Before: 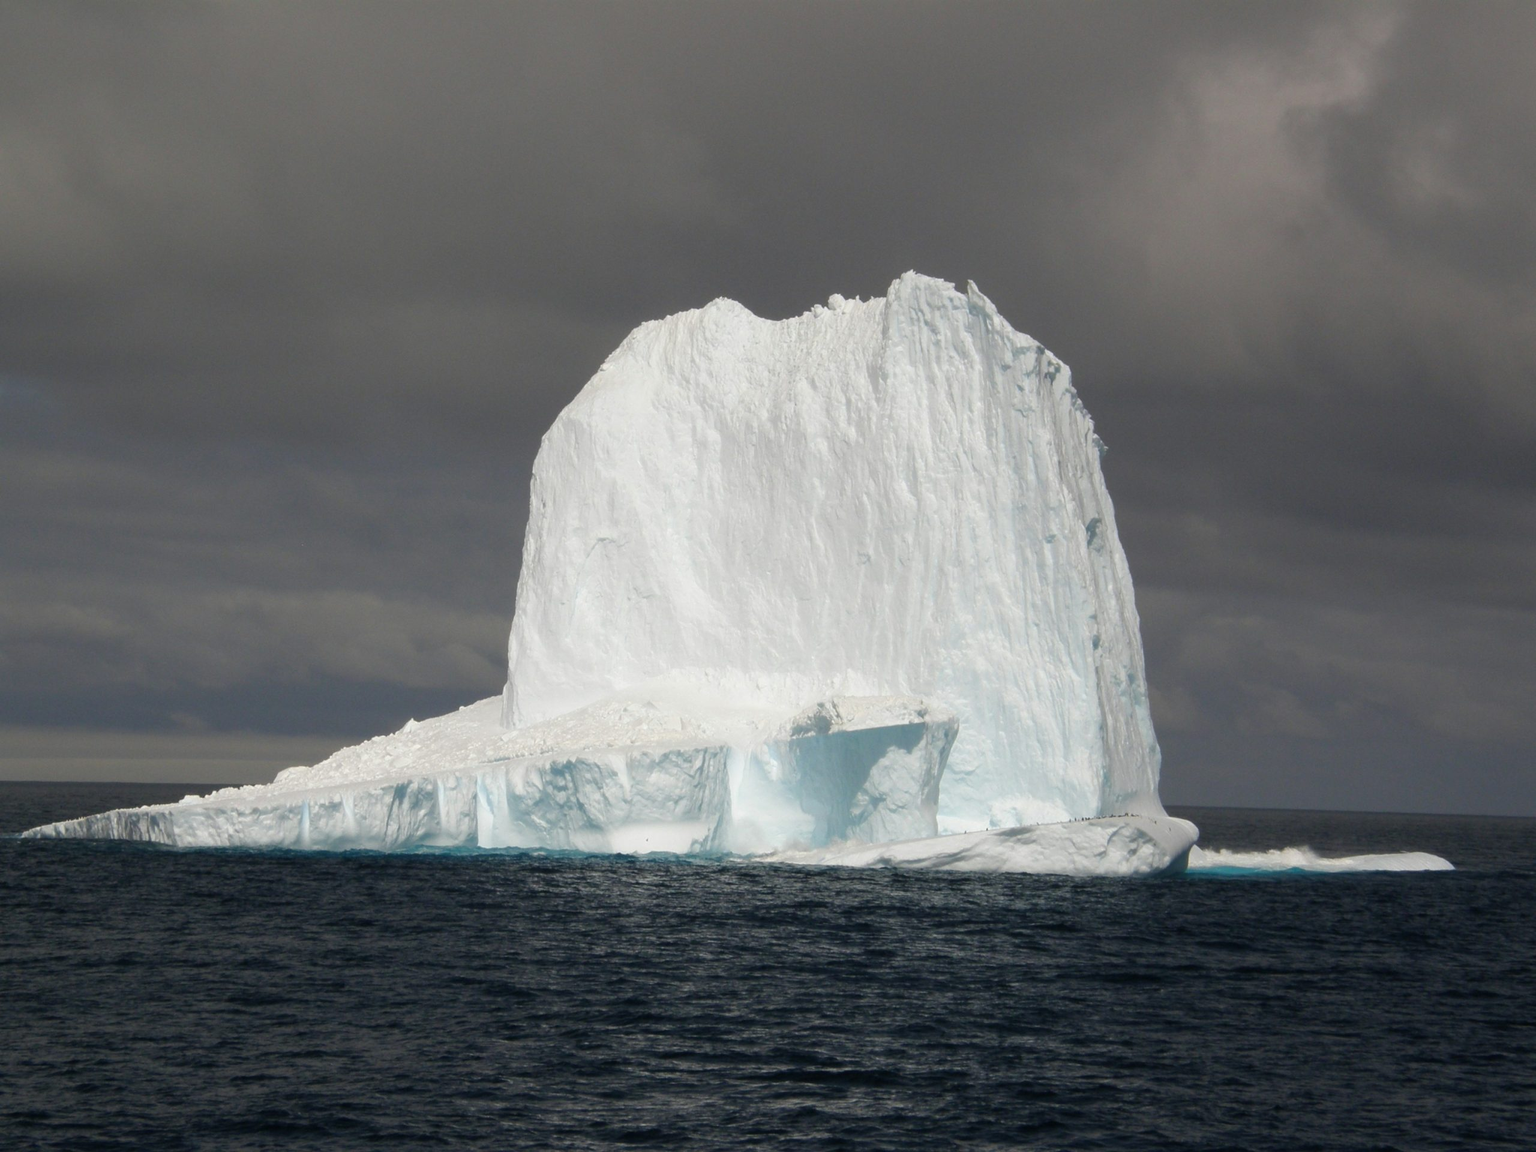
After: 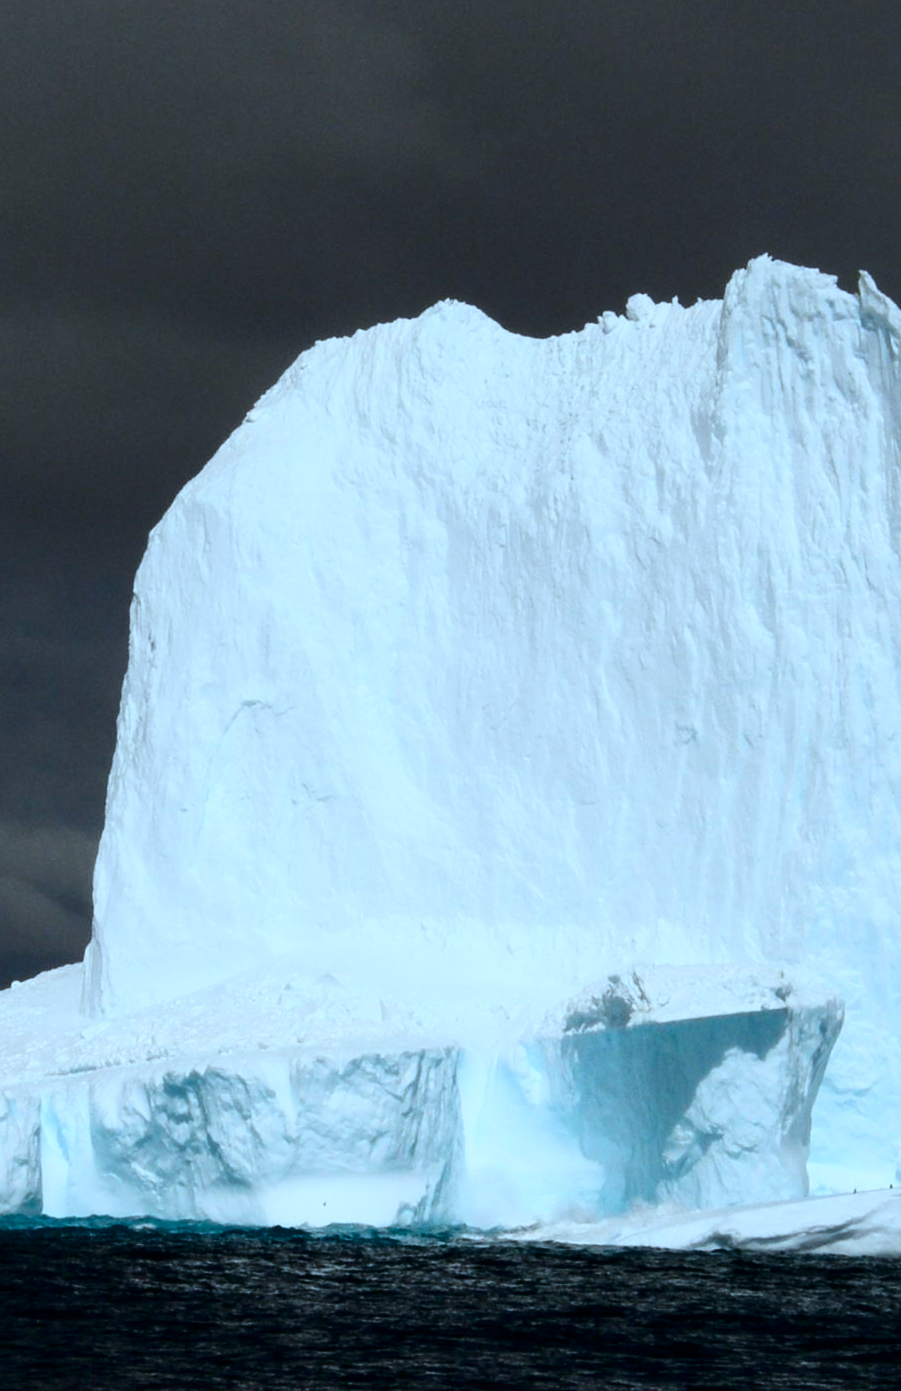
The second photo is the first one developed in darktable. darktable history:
filmic rgb: black relative exposure -8.07 EV, white relative exposure 3 EV, hardness 5.35, contrast 1.25
crop and rotate: left 29.476%, top 10.214%, right 35.32%, bottom 17.333%
color correction: highlights a* -9.35, highlights b* -23.15
contrast brightness saturation: contrast 0.22, brightness -0.19, saturation 0.24
